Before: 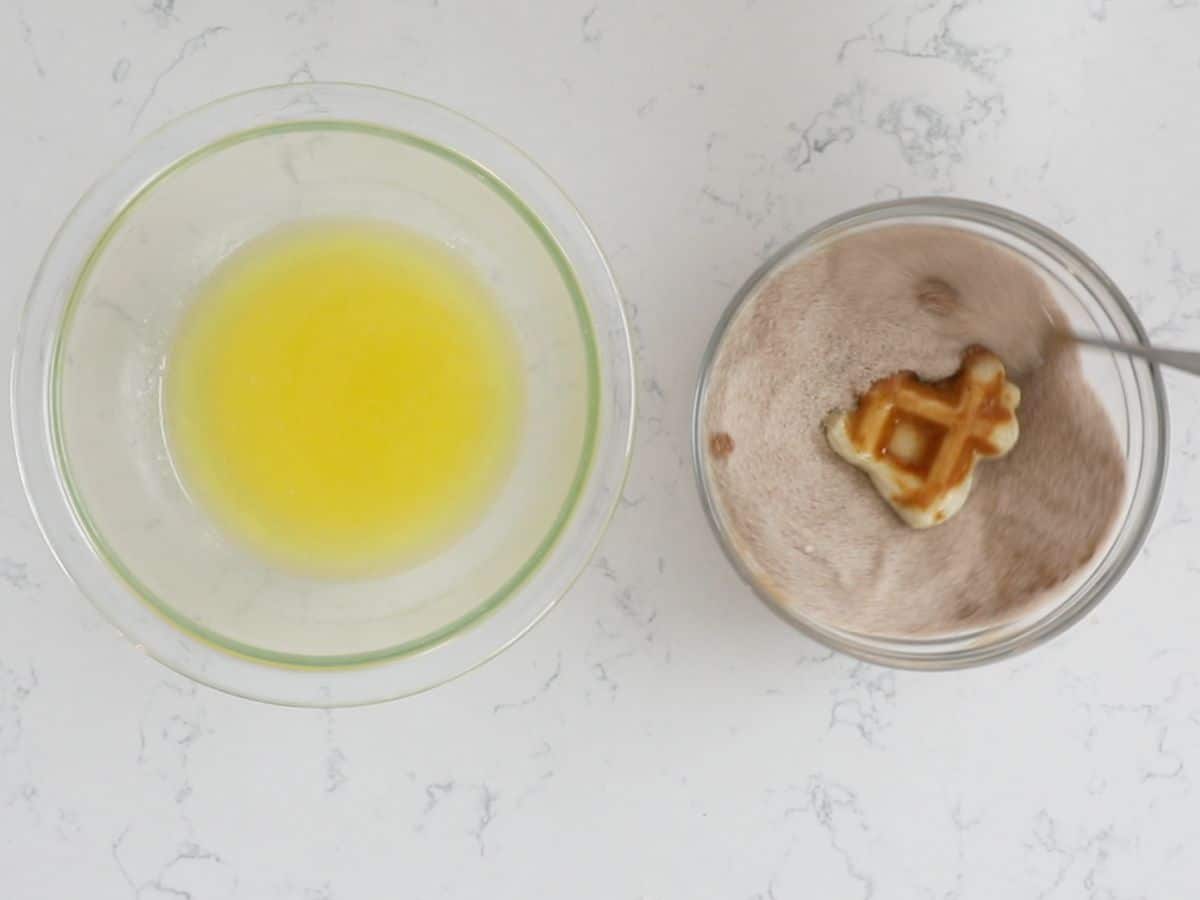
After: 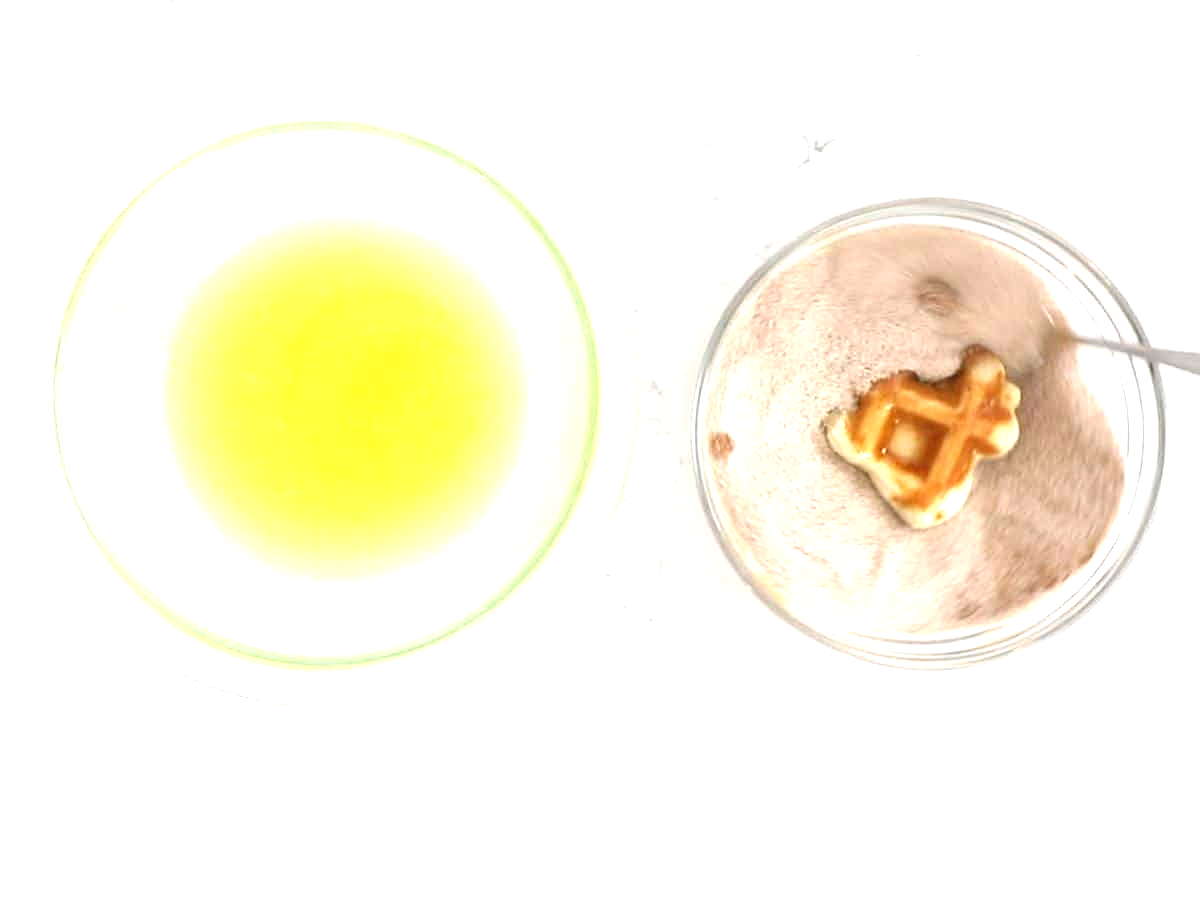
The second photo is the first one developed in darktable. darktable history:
sharpen: on, module defaults
exposure: black level correction 0, exposure 1.384 EV, compensate highlight preservation false
